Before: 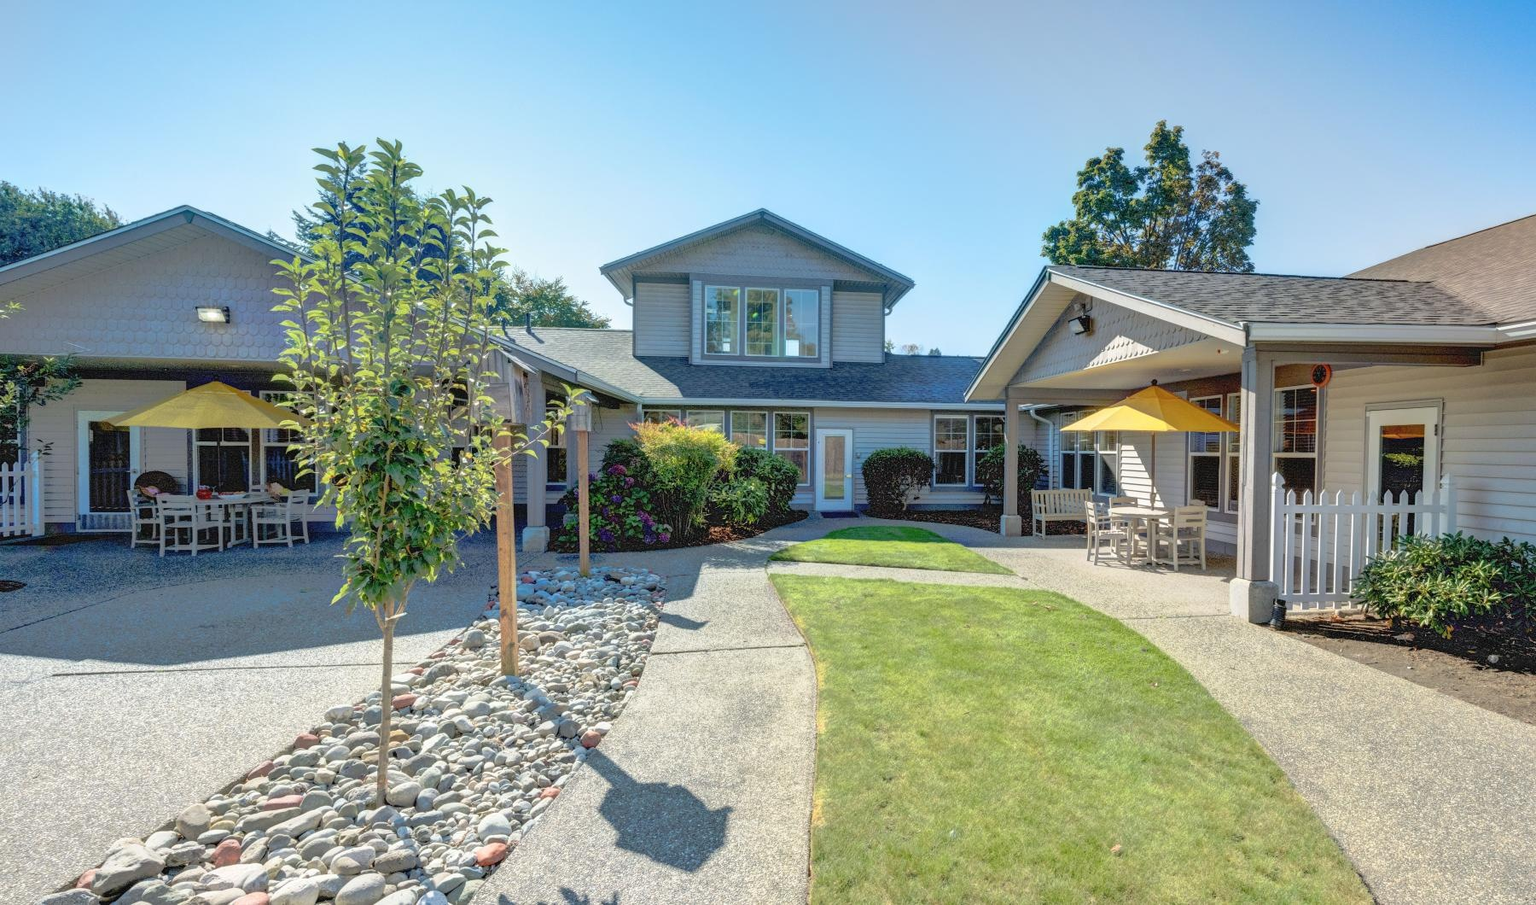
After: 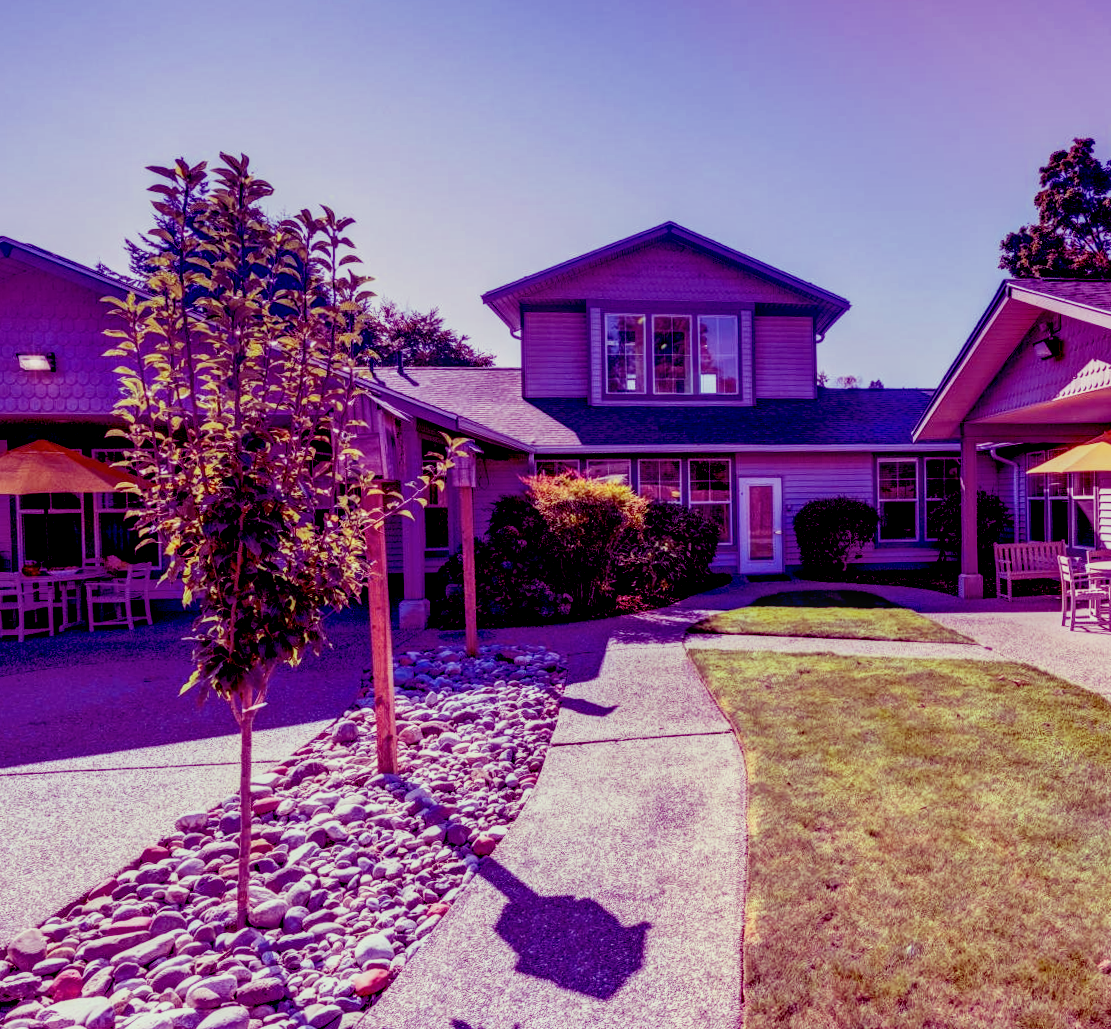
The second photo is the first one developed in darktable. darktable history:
rotate and perspective: rotation -1.32°, lens shift (horizontal) -0.031, crop left 0.015, crop right 0.985, crop top 0.047, crop bottom 0.982
exposure: black level correction 0.031, exposure 0.304 EV, compensate highlight preservation false
filmic rgb: black relative exposure -7.65 EV, white relative exposure 4.56 EV, hardness 3.61, contrast 1.05
graduated density: density 0.38 EV, hardness 21%, rotation -6.11°, saturation 32%
crop: left 10.644%, right 26.528%
local contrast: on, module defaults
color balance: mode lift, gamma, gain (sRGB), lift [1, 1, 0.101, 1]
